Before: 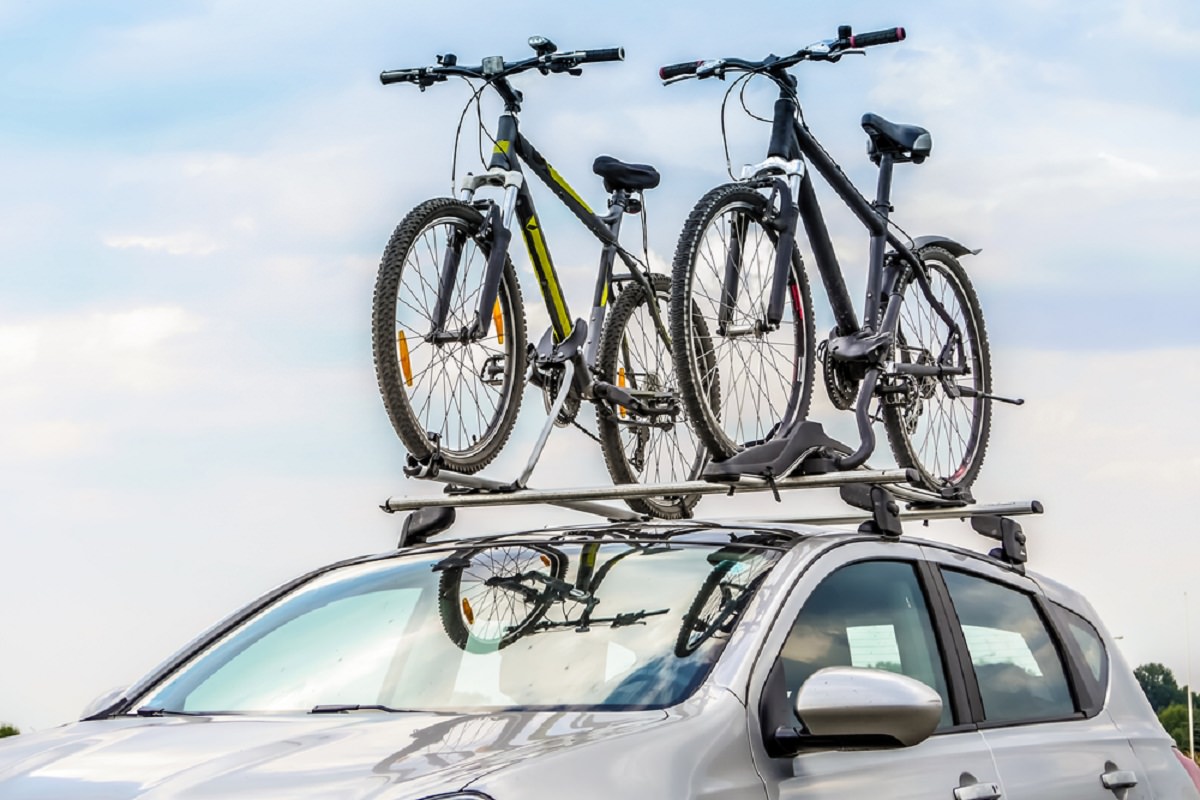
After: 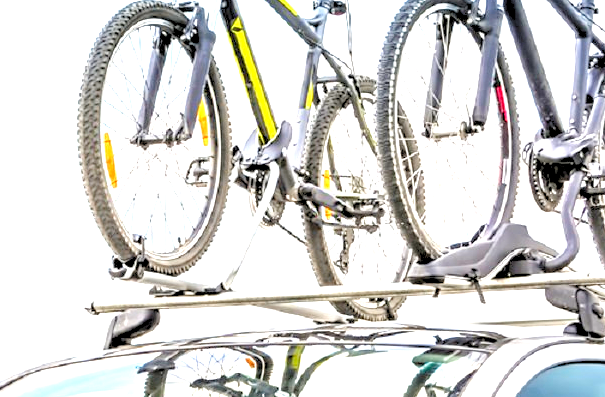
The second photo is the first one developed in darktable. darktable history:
crop: left 24.649%, top 24.852%, right 24.901%, bottom 25.435%
tone equalizer: on, module defaults
exposure: black level correction 0.001, exposure 1.831 EV, compensate exposure bias true, compensate highlight preservation false
levels: levels [0.093, 0.434, 0.988]
